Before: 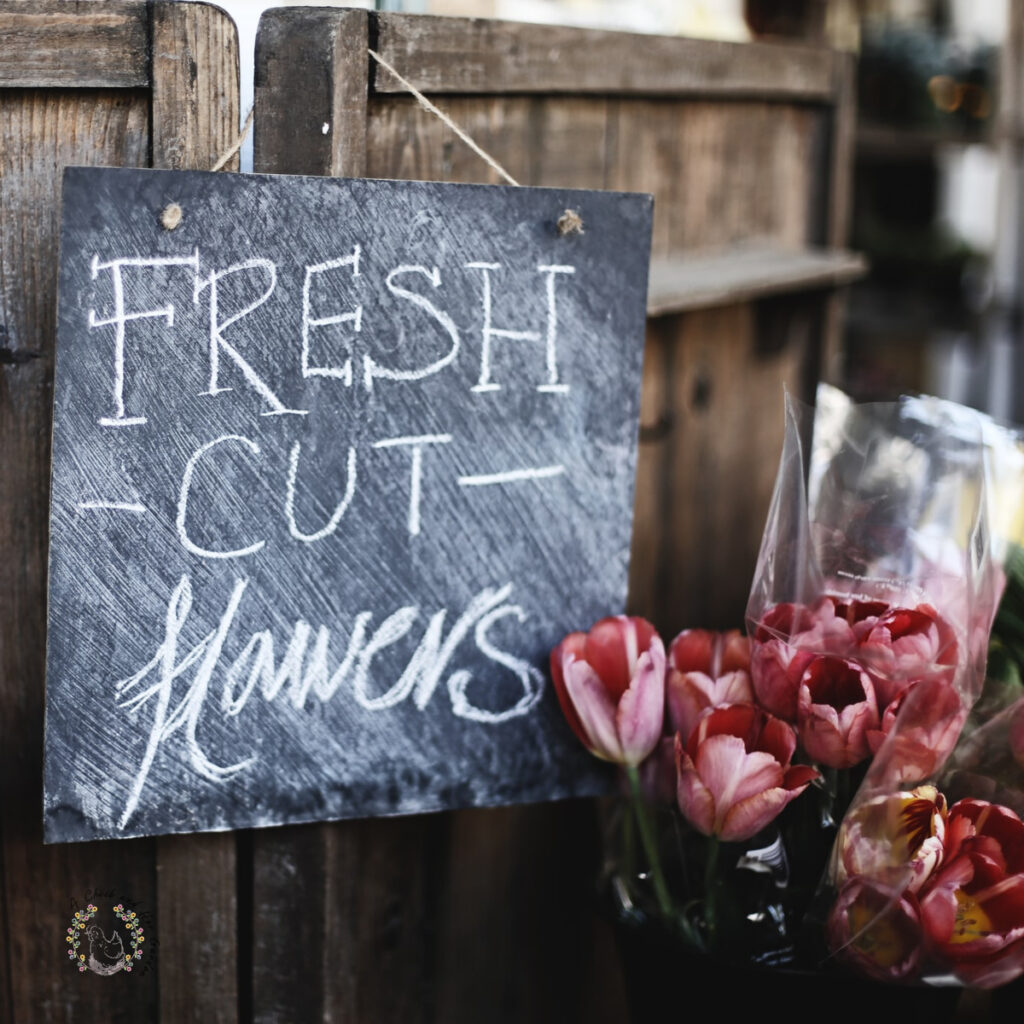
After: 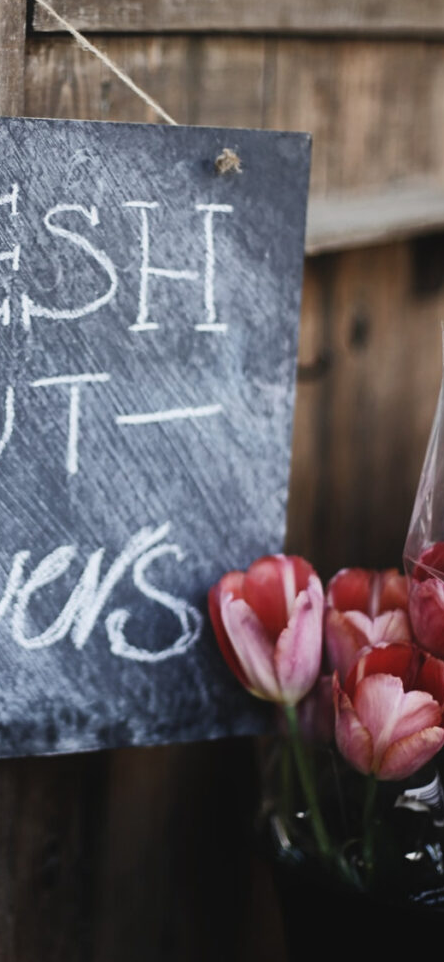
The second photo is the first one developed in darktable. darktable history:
crop: left 33.452%, top 6.025%, right 23.155%
contrast equalizer: y [[0.5, 0.488, 0.462, 0.461, 0.491, 0.5], [0.5 ×6], [0.5 ×6], [0 ×6], [0 ×6]]
